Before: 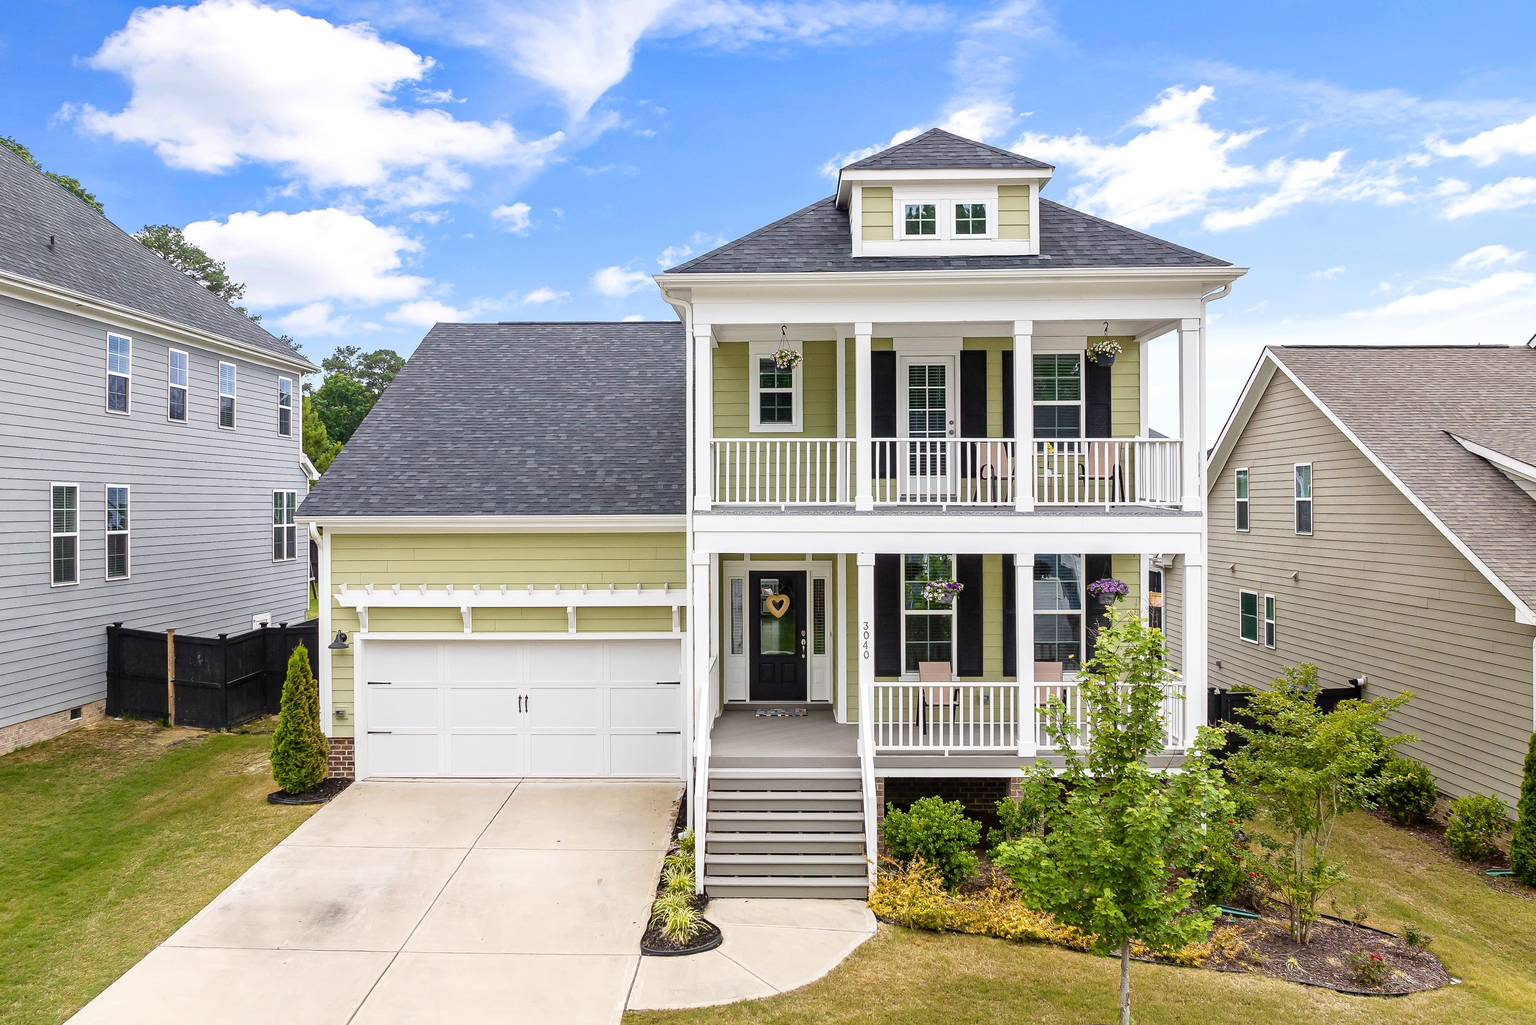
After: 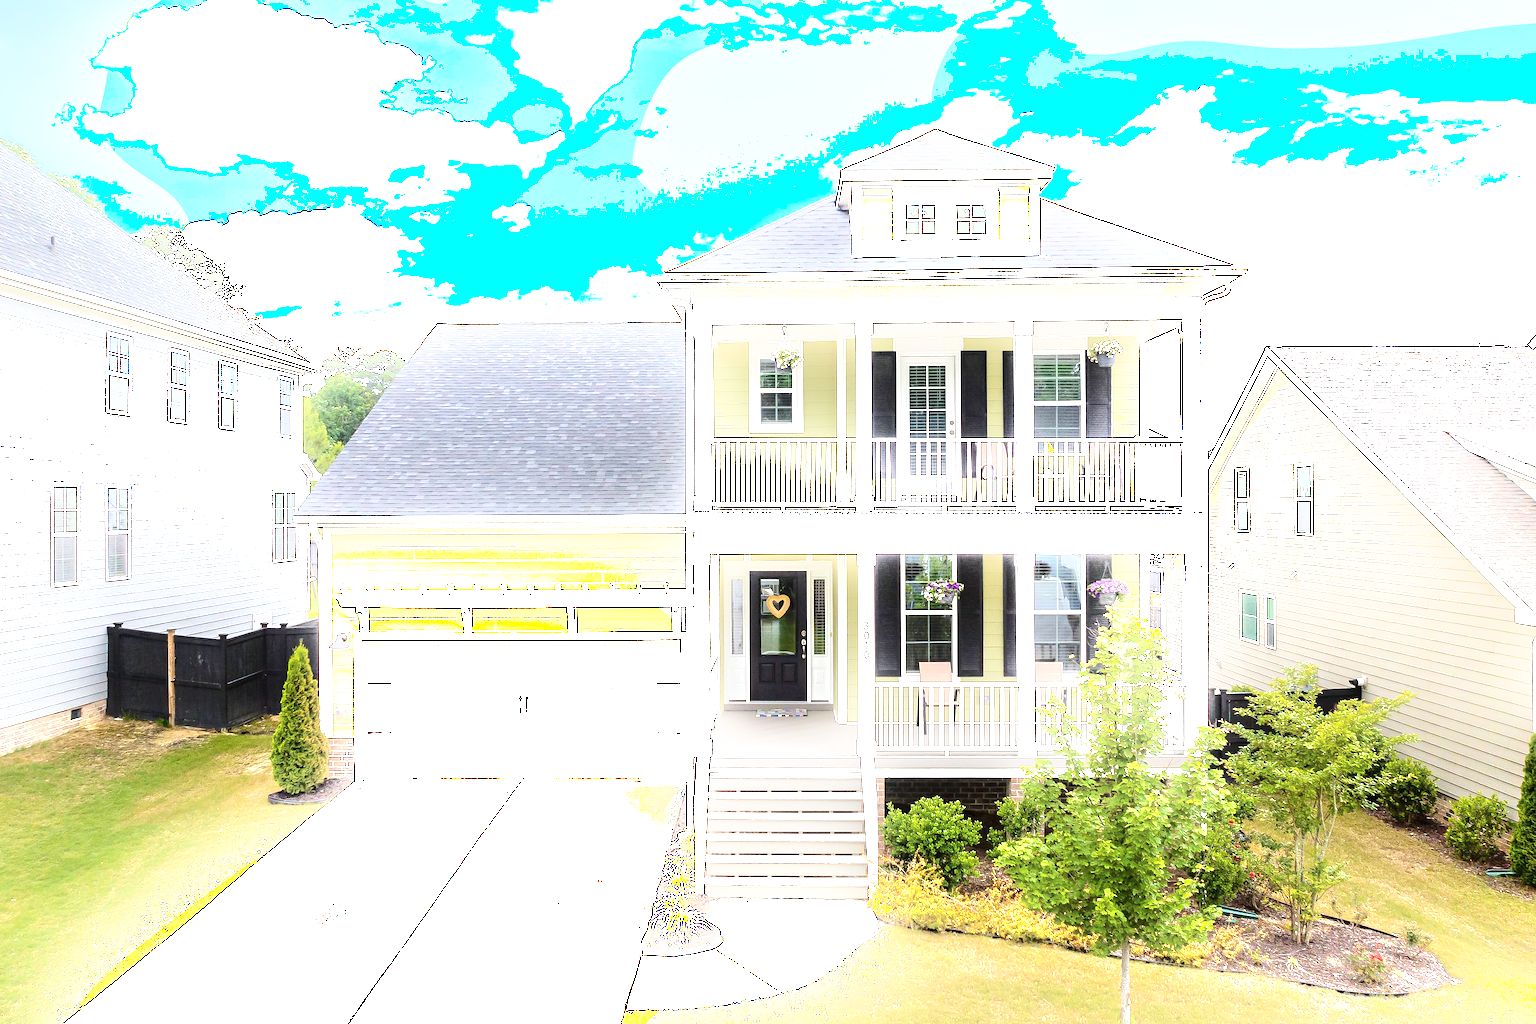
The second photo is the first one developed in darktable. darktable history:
white balance: red 0.982, blue 1.018
shadows and highlights: shadows -90, highlights 90, soften with gaussian
exposure: black level correction 0, exposure 1.1 EV, compensate exposure bias true, compensate highlight preservation false
